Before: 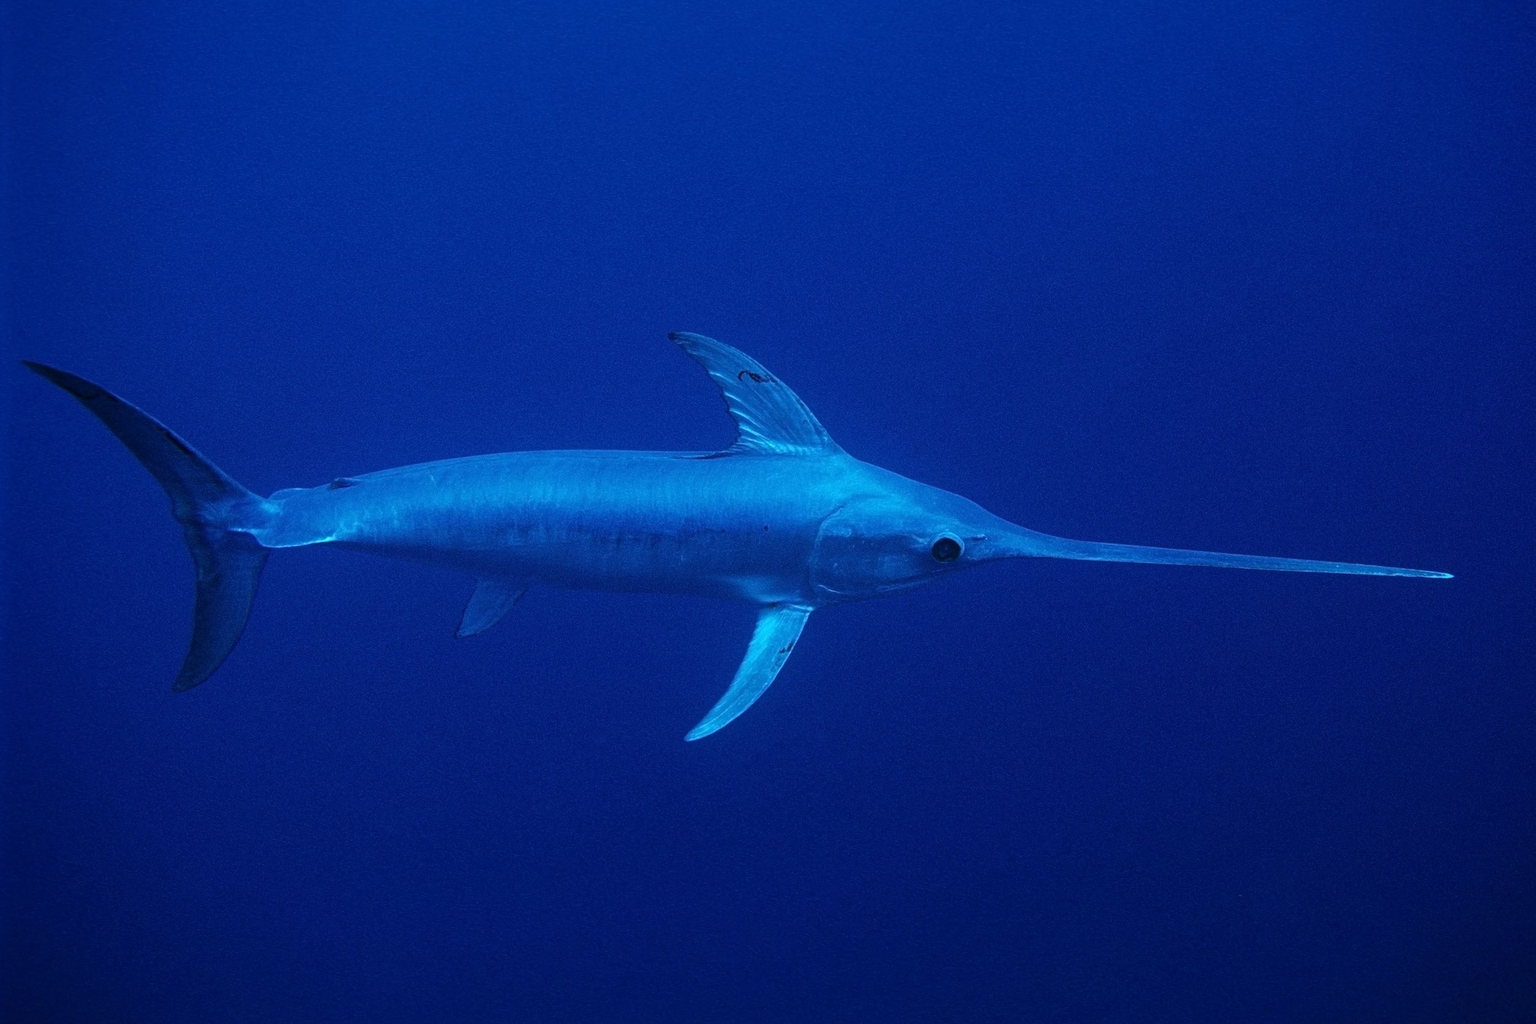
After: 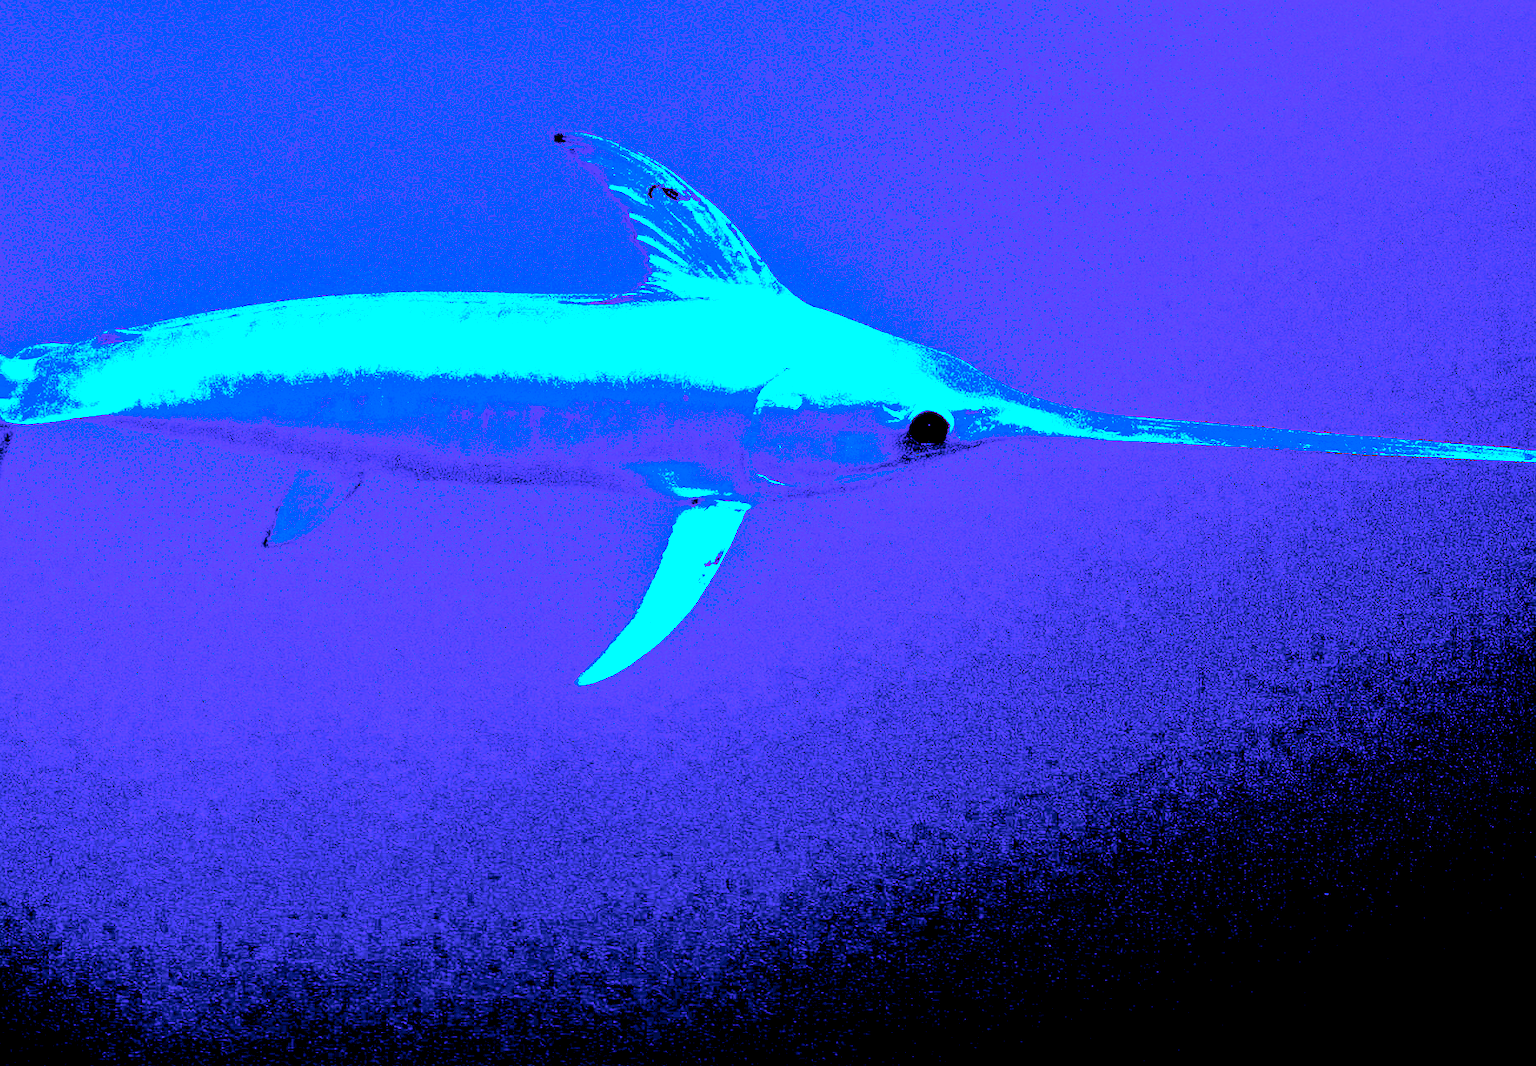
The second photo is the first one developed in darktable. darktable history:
local contrast: highlights 100%, shadows 100%, detail 120%, midtone range 0.2
crop: left 16.871%, top 22.857%, right 9.116%
white balance: red 1.045, blue 0.932
exposure: black level correction 0.1, exposure 3 EV, compensate highlight preservation false
color balance rgb: linear chroma grading › shadows -8%, linear chroma grading › global chroma 10%, perceptual saturation grading › global saturation 2%, perceptual saturation grading › highlights -2%, perceptual saturation grading › mid-tones 4%, perceptual saturation grading › shadows 8%, perceptual brilliance grading › global brilliance 2%, perceptual brilliance grading › highlights -4%, global vibrance 16%, saturation formula JzAzBz (2021)
tone curve: curves: ch0 [(0, 0) (0.169, 0.367) (0.635, 0.859) (1, 1)], color space Lab, independent channels, preserve colors none
sharpen: on, module defaults
graduated density: on, module defaults
